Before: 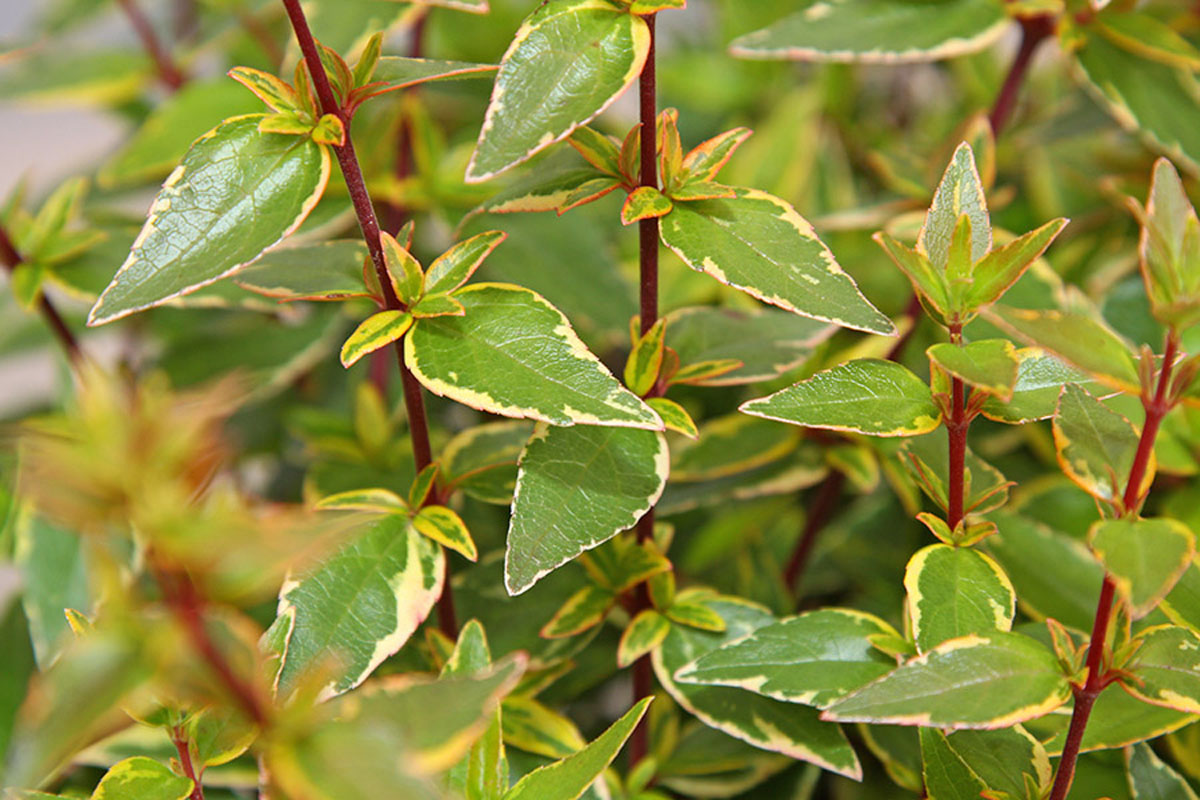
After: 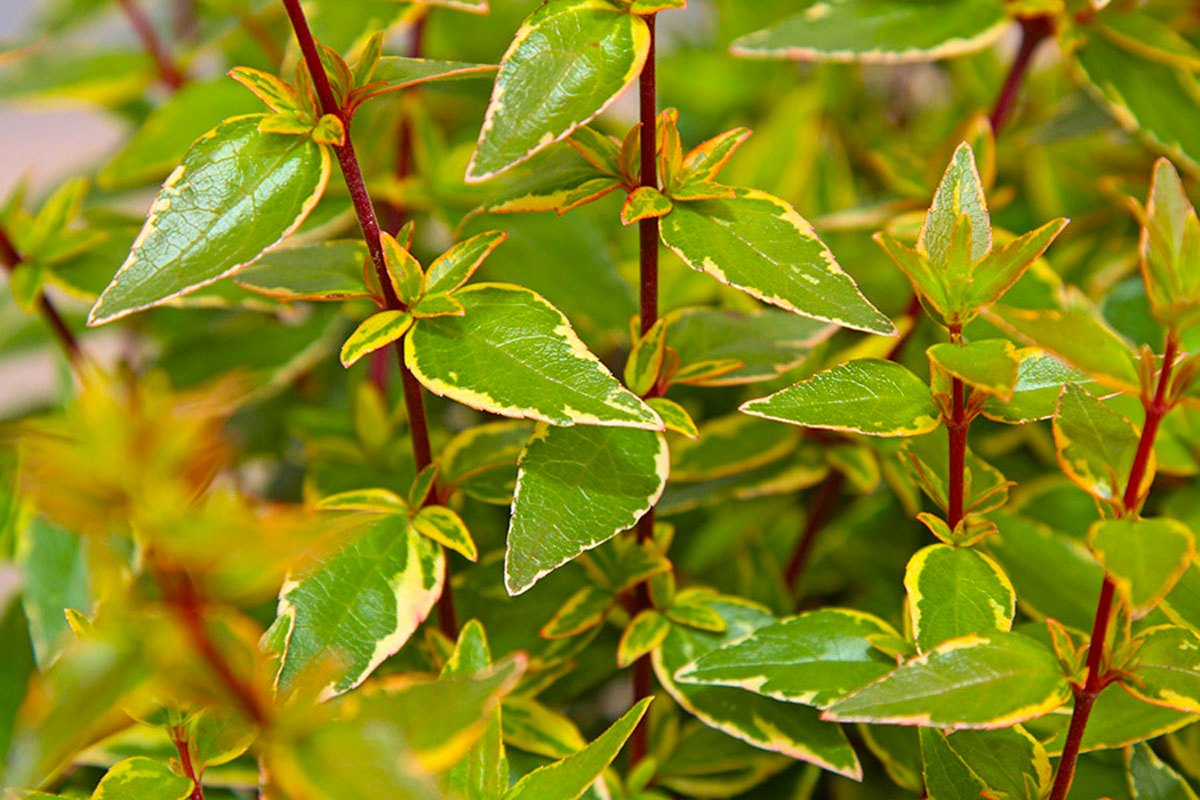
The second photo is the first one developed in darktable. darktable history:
color balance rgb: perceptual saturation grading › global saturation 39.483%, global vibrance 9.99%
velvia: on, module defaults
